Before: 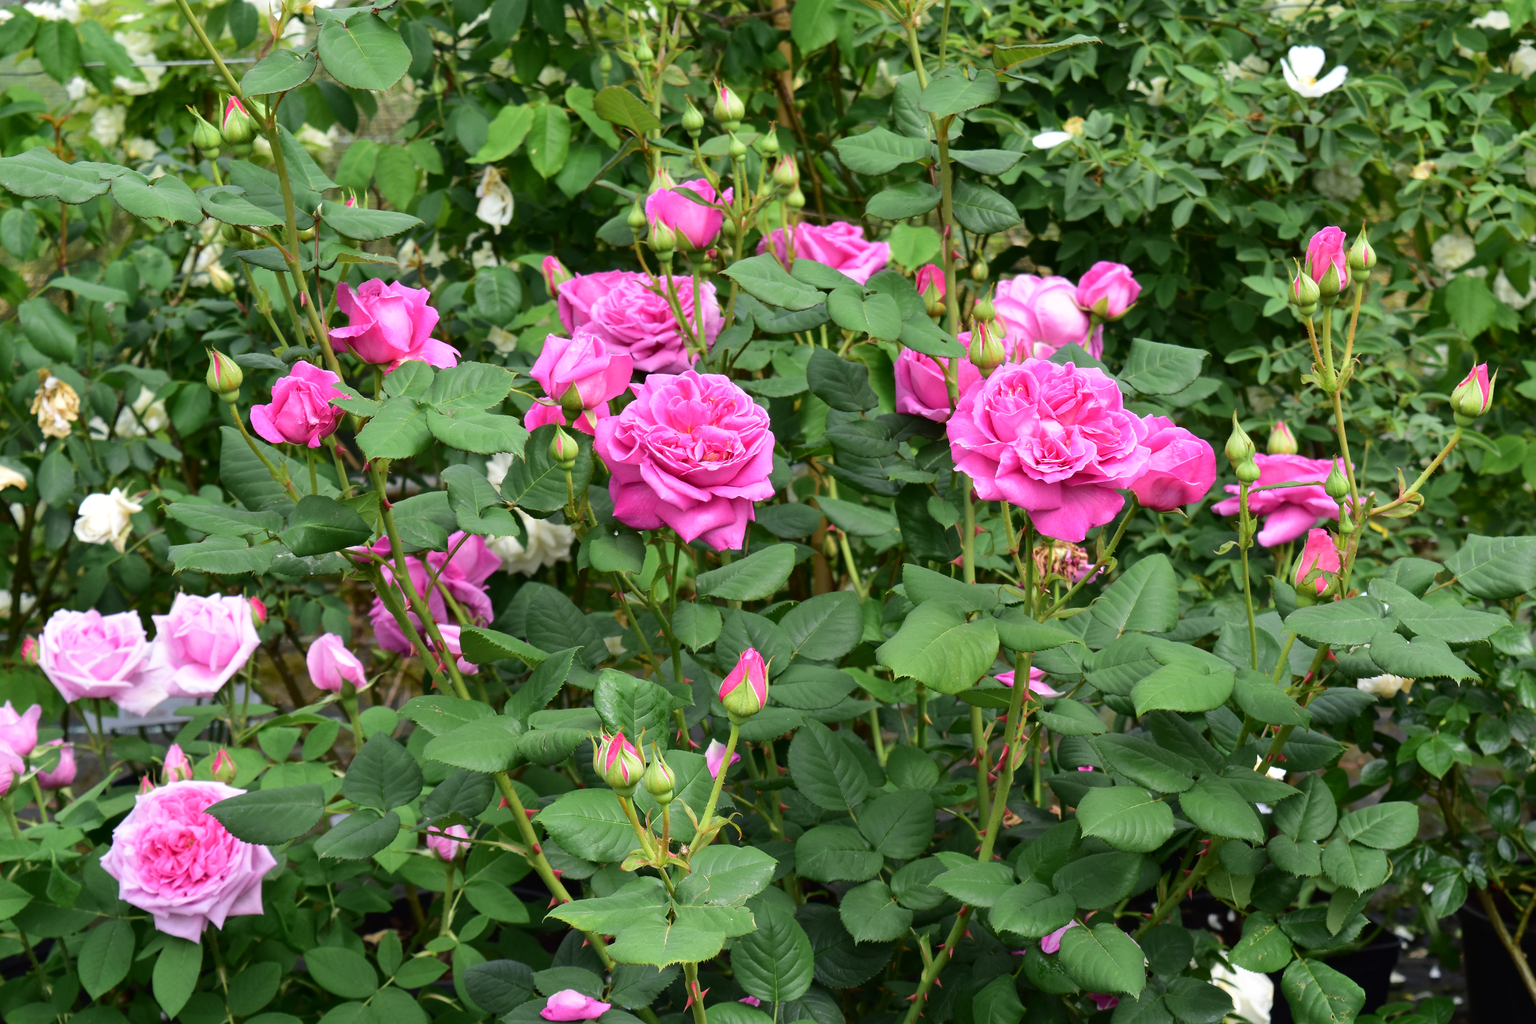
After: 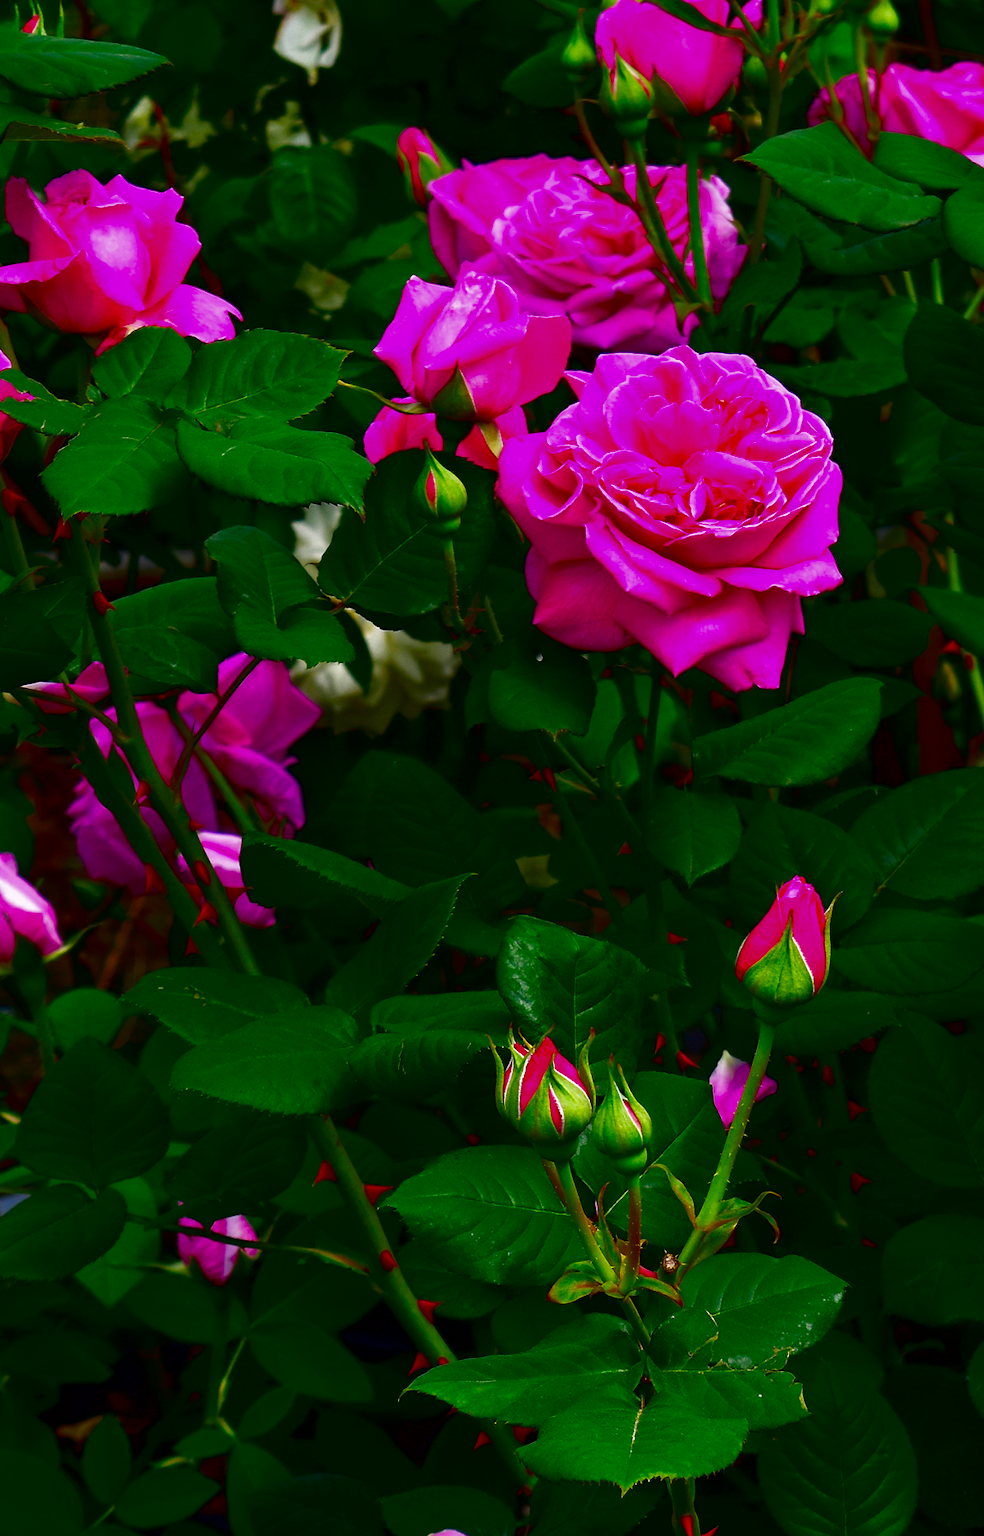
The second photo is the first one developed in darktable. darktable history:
contrast brightness saturation: brightness -1, saturation 1
crop and rotate: left 21.77%, top 18.528%, right 44.676%, bottom 2.997%
